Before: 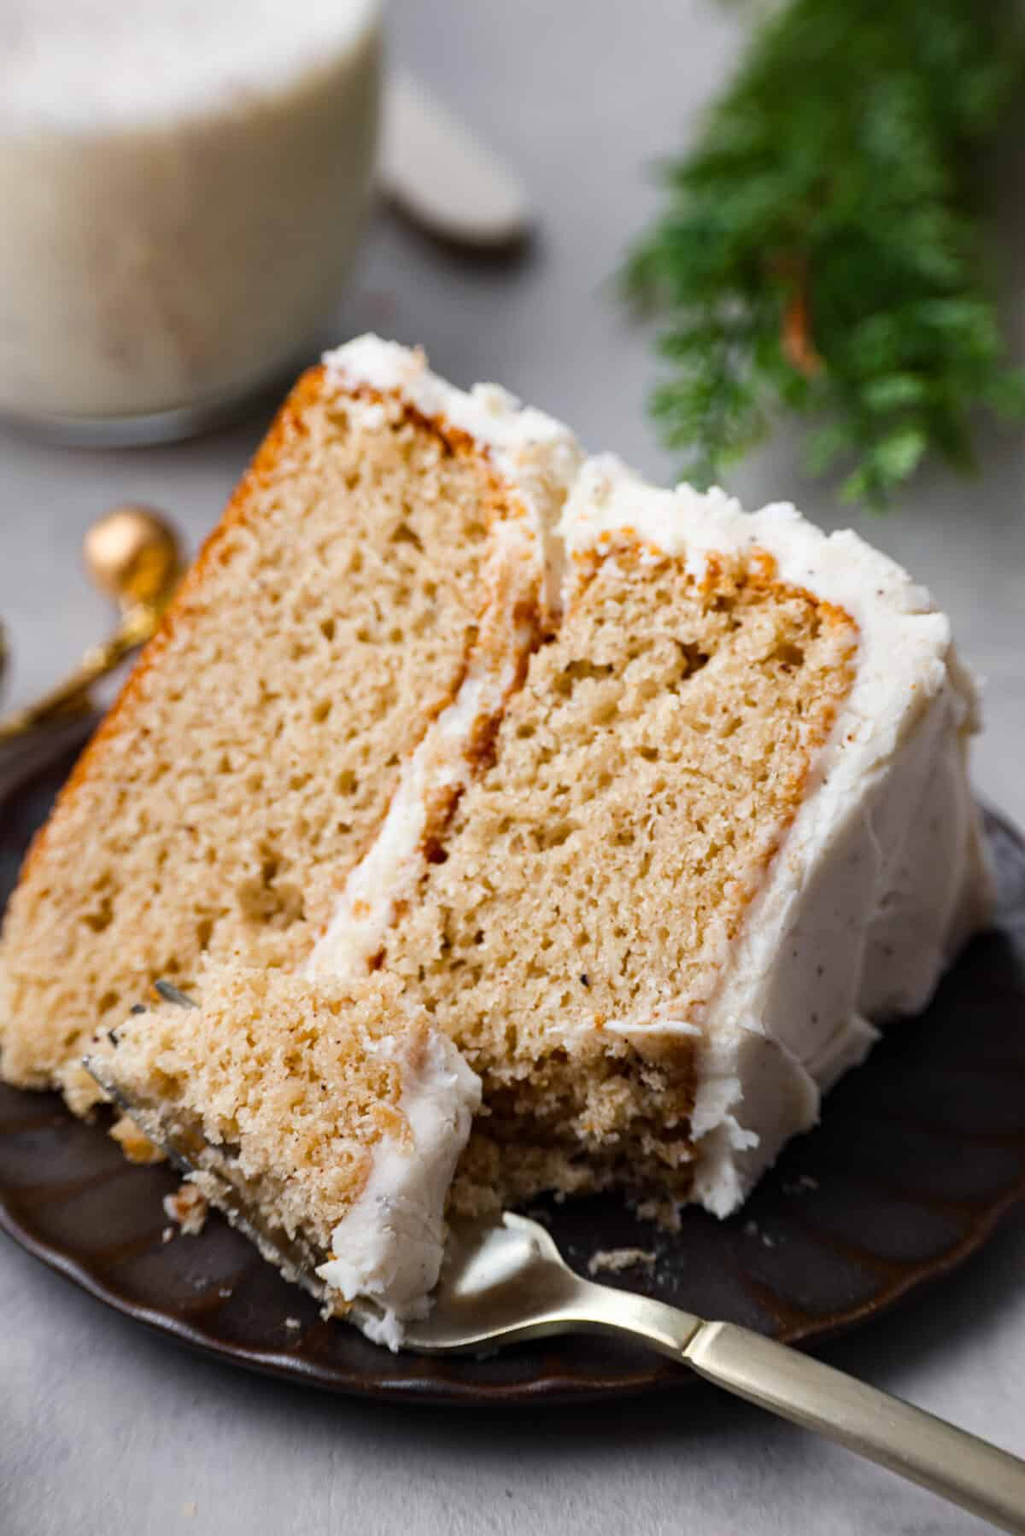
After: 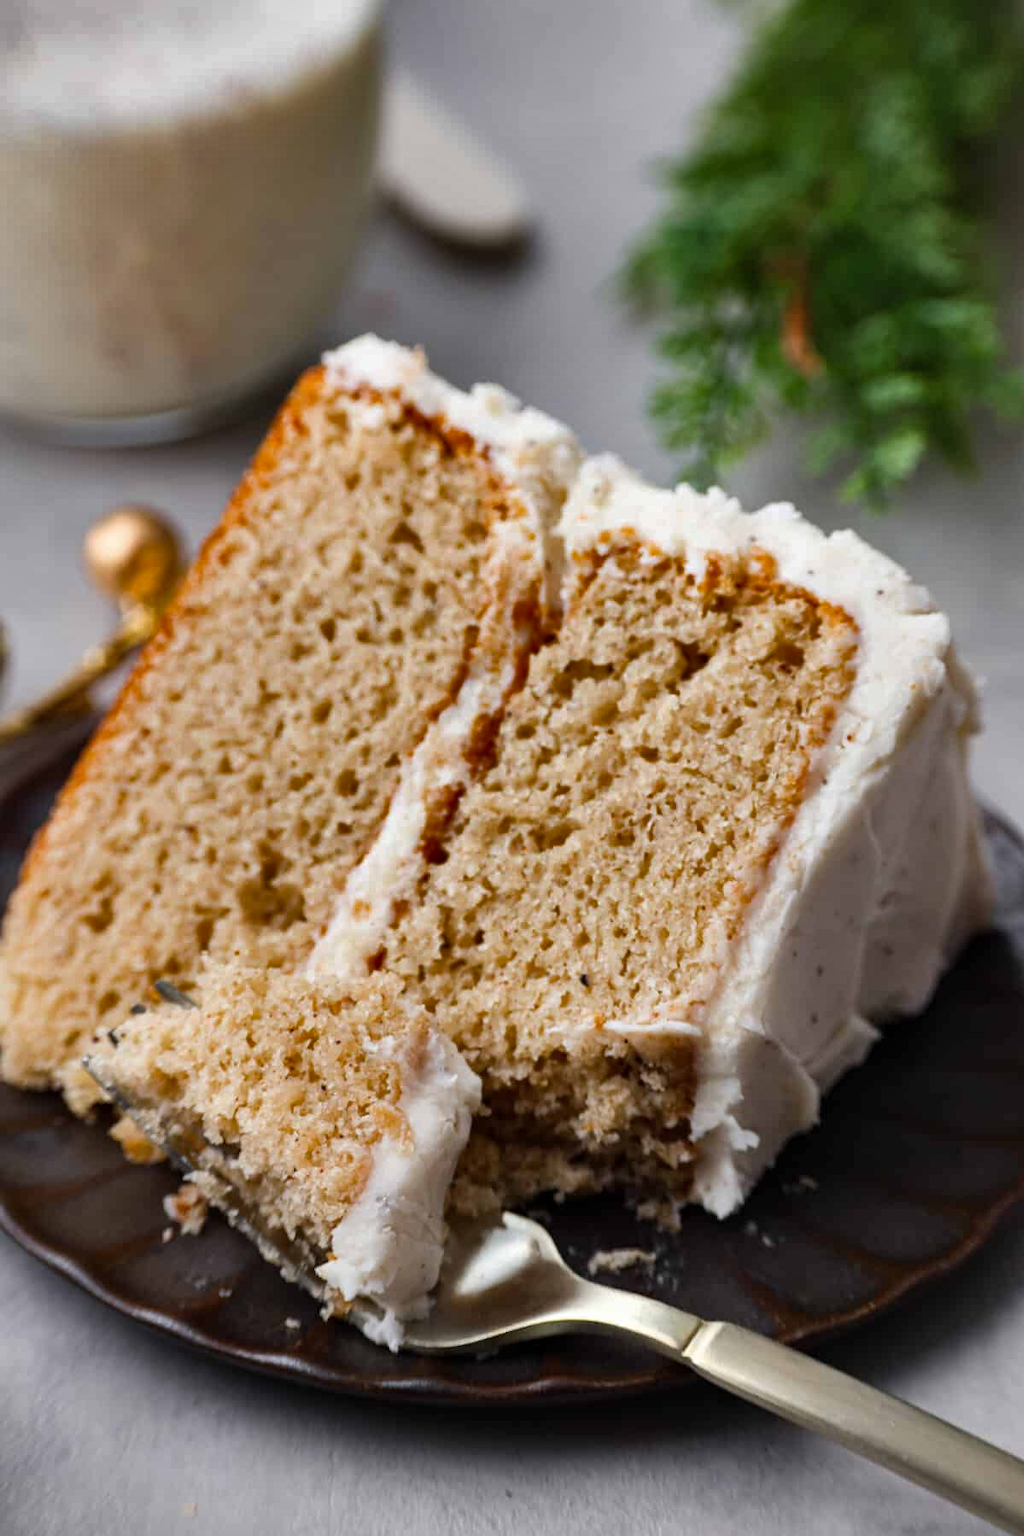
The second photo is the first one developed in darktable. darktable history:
shadows and highlights: radius 107.25, shadows 40.76, highlights -71.74, low approximation 0.01, soften with gaussian
base curve: curves: ch0 [(0, 0) (0.472, 0.455) (1, 1)], preserve colors none
